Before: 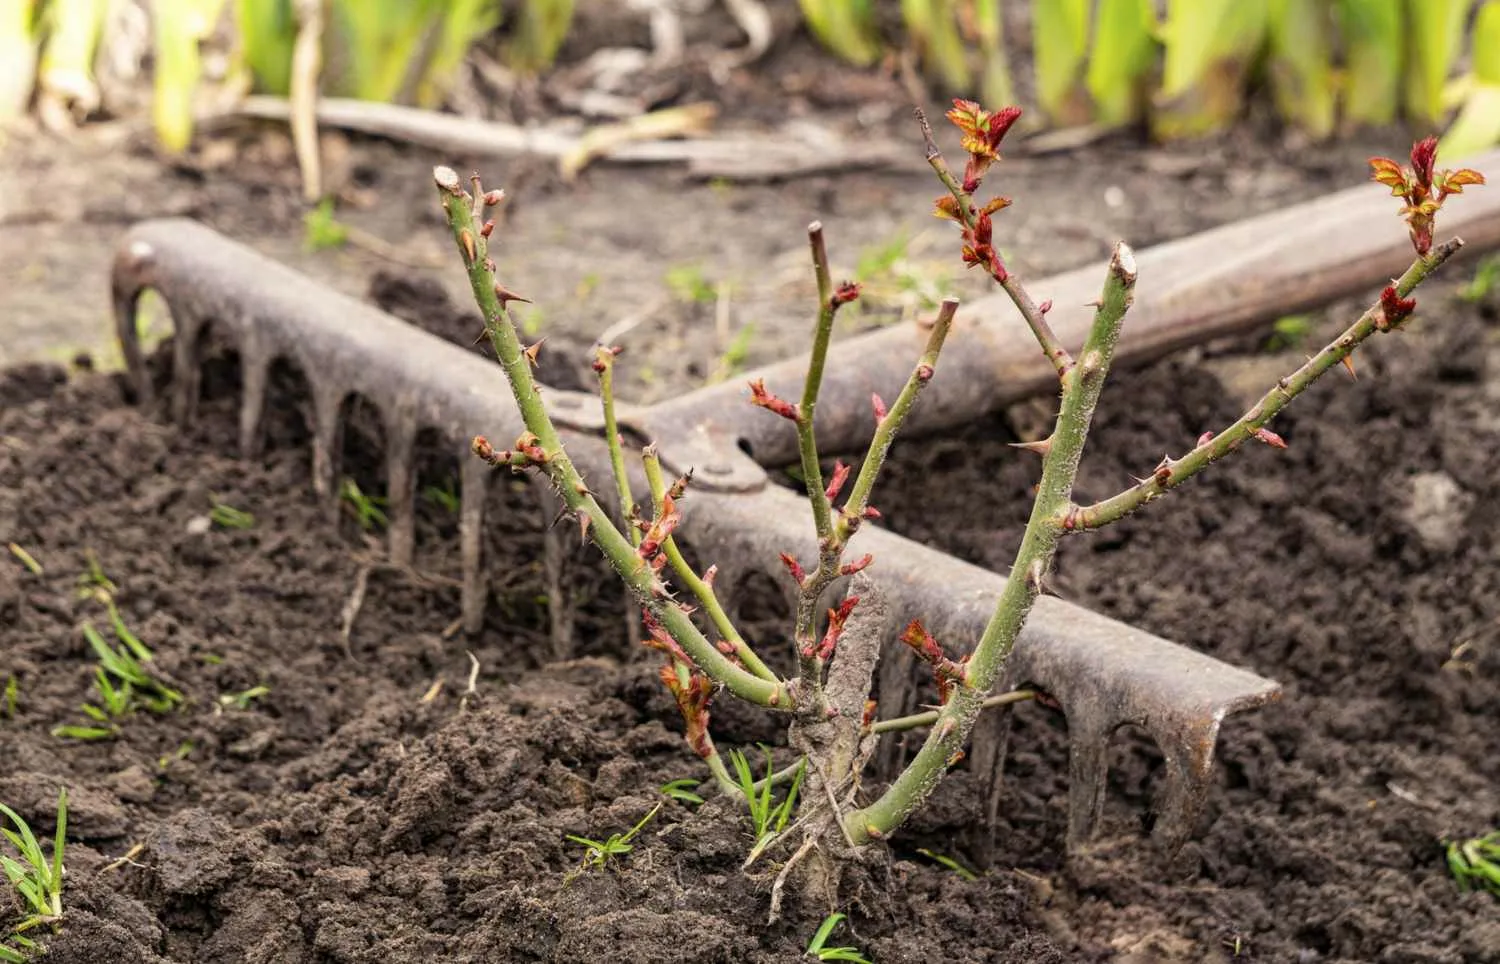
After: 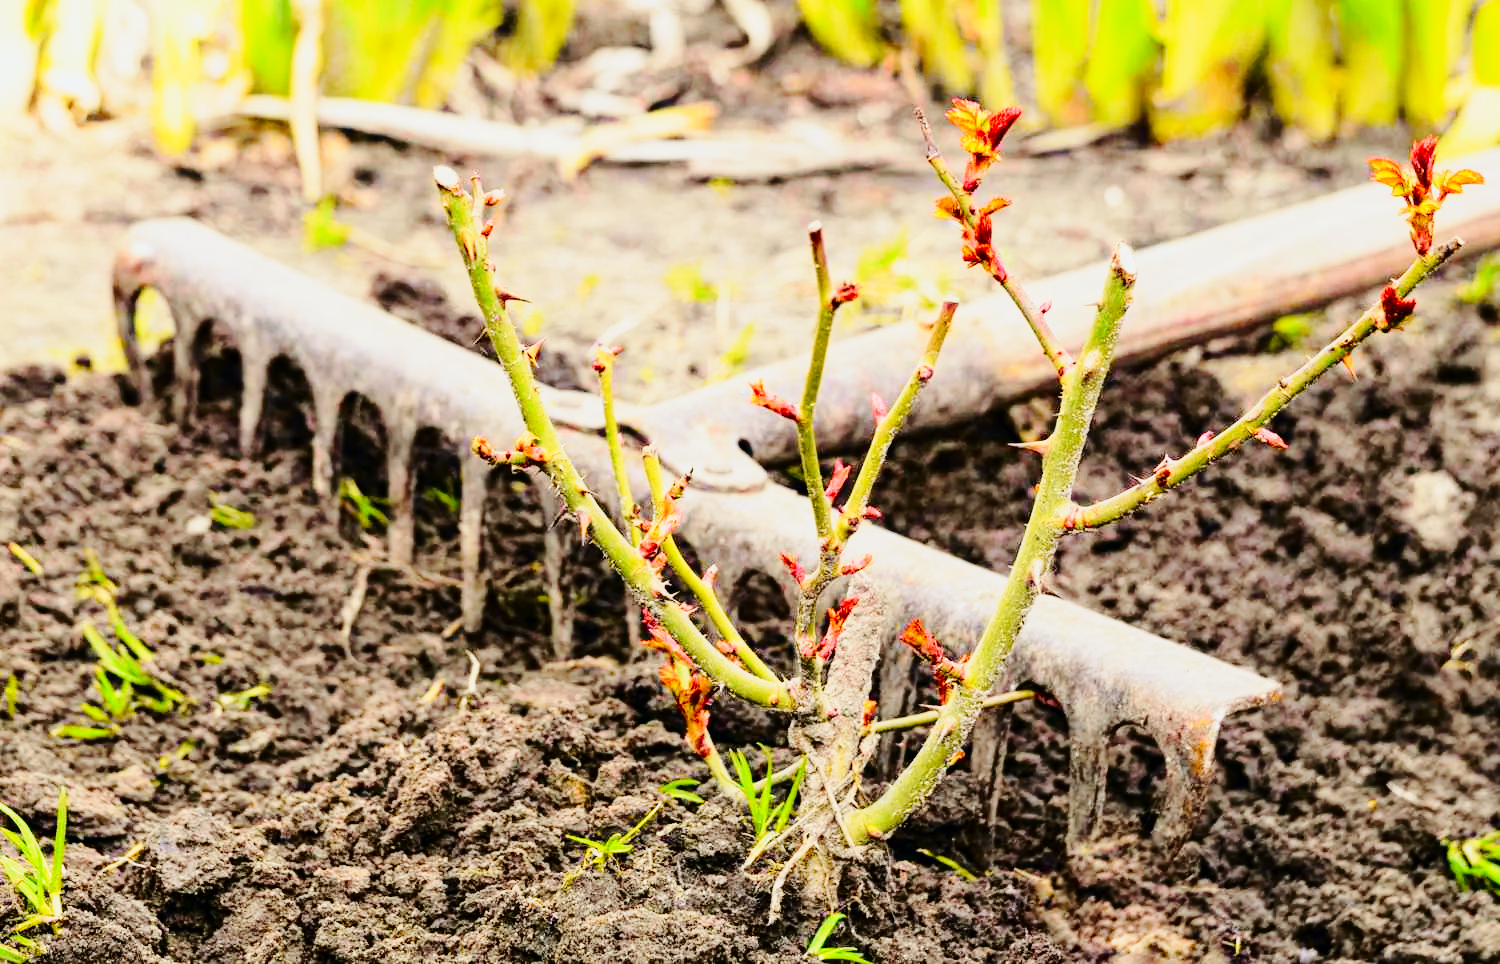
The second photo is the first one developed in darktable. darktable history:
base curve: curves: ch0 [(0, 0) (0.028, 0.03) (0.121, 0.232) (0.46, 0.748) (0.859, 0.968) (1, 1)], preserve colors none
tone curve: curves: ch0 [(0, 0) (0.11, 0.061) (0.256, 0.259) (0.398, 0.494) (0.498, 0.611) (0.65, 0.757) (0.835, 0.883) (1, 0.961)]; ch1 [(0, 0) (0.346, 0.307) (0.408, 0.369) (0.453, 0.457) (0.482, 0.479) (0.502, 0.498) (0.521, 0.51) (0.553, 0.554) (0.618, 0.65) (0.693, 0.727) (1, 1)]; ch2 [(0, 0) (0.366, 0.337) (0.434, 0.46) (0.485, 0.494) (0.5, 0.494) (0.511, 0.508) (0.537, 0.55) (0.579, 0.599) (0.621, 0.693) (1, 1)], color space Lab, independent channels, preserve colors none
contrast brightness saturation: contrast 0.04, saturation 0.16
